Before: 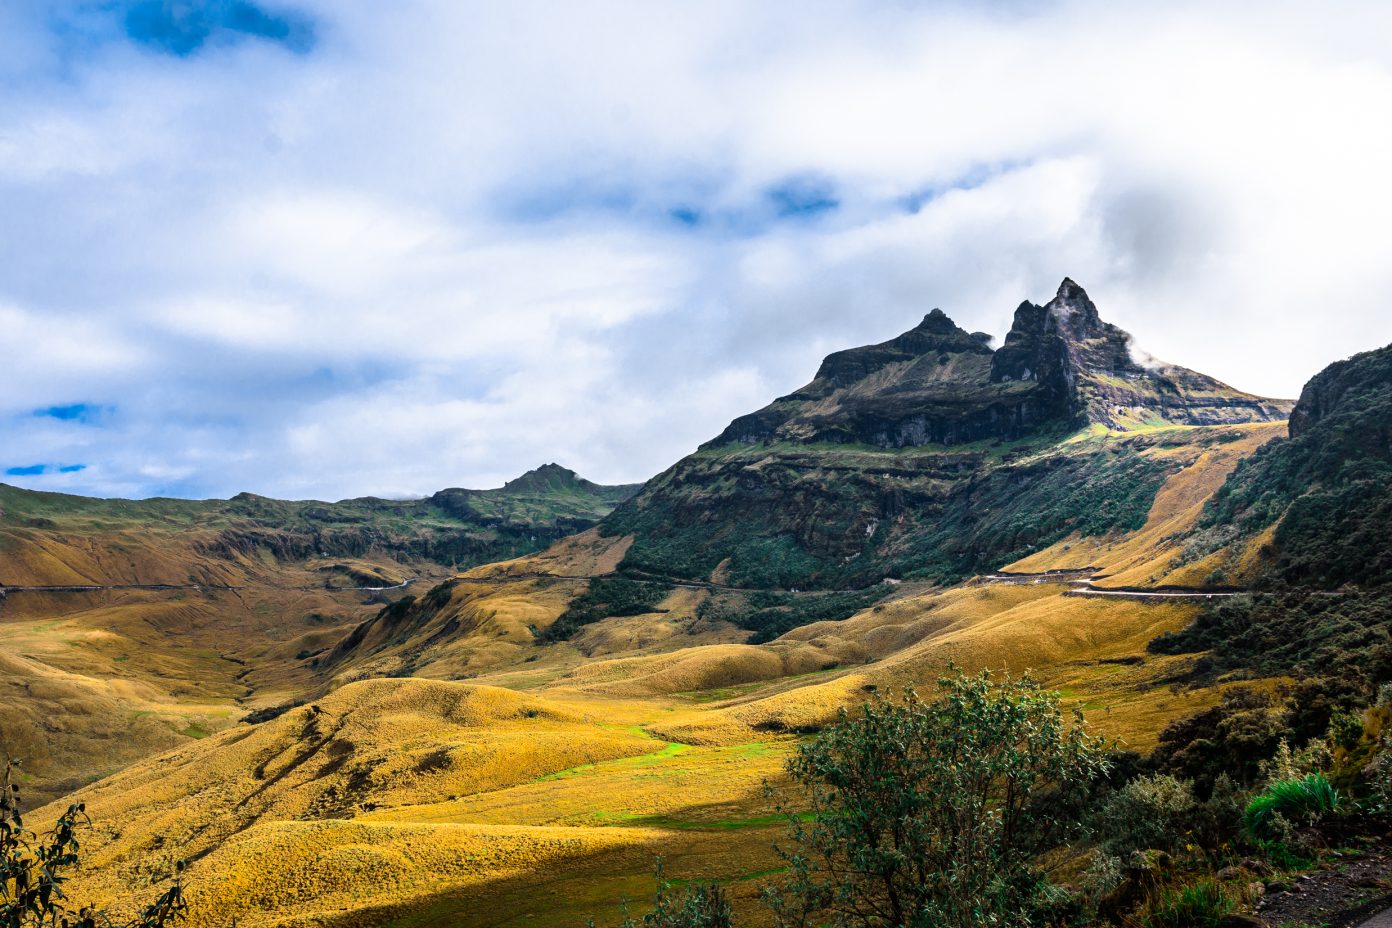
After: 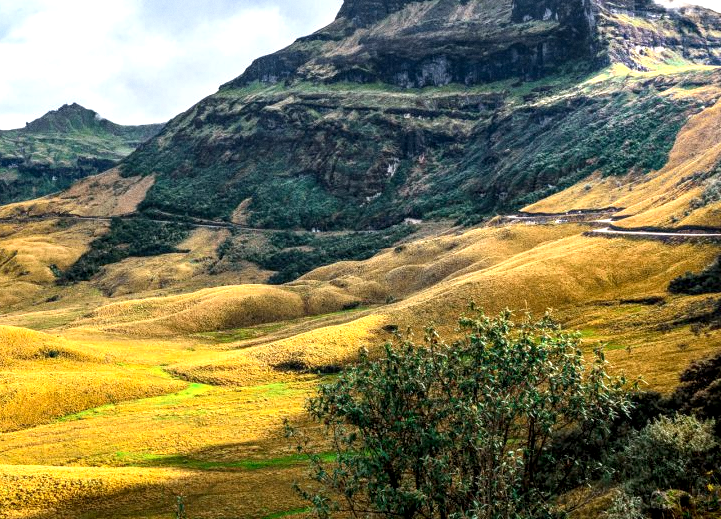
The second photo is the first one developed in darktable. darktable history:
grain: strength 26%
exposure: black level correction 0.001, exposure 0.5 EV, compensate exposure bias true, compensate highlight preservation false
local contrast: detail 130%
crop: left 34.479%, top 38.822%, right 13.718%, bottom 5.172%
